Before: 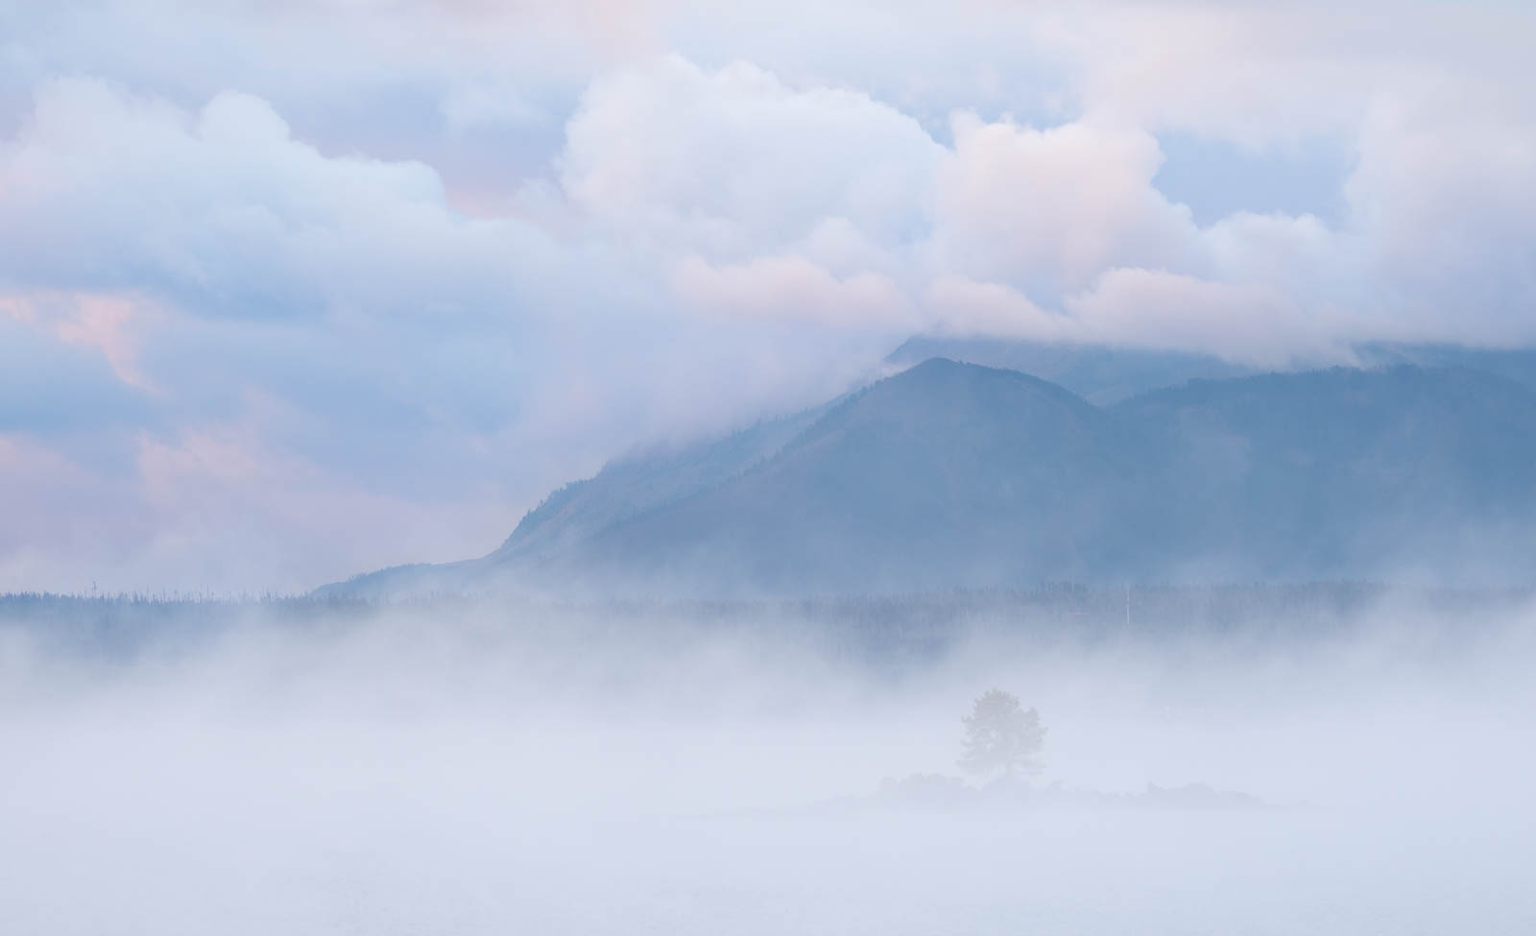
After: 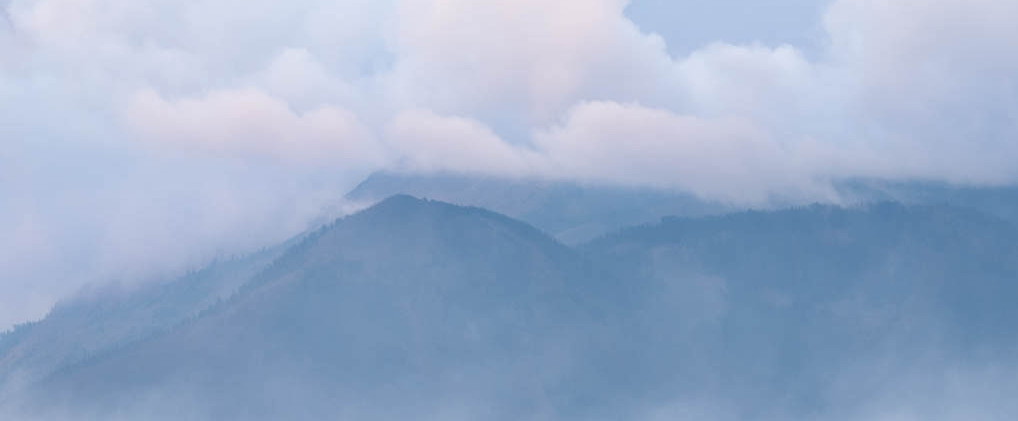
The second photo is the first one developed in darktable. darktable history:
crop: left 36.005%, top 18.293%, right 0.31%, bottom 38.444%
local contrast: on, module defaults
